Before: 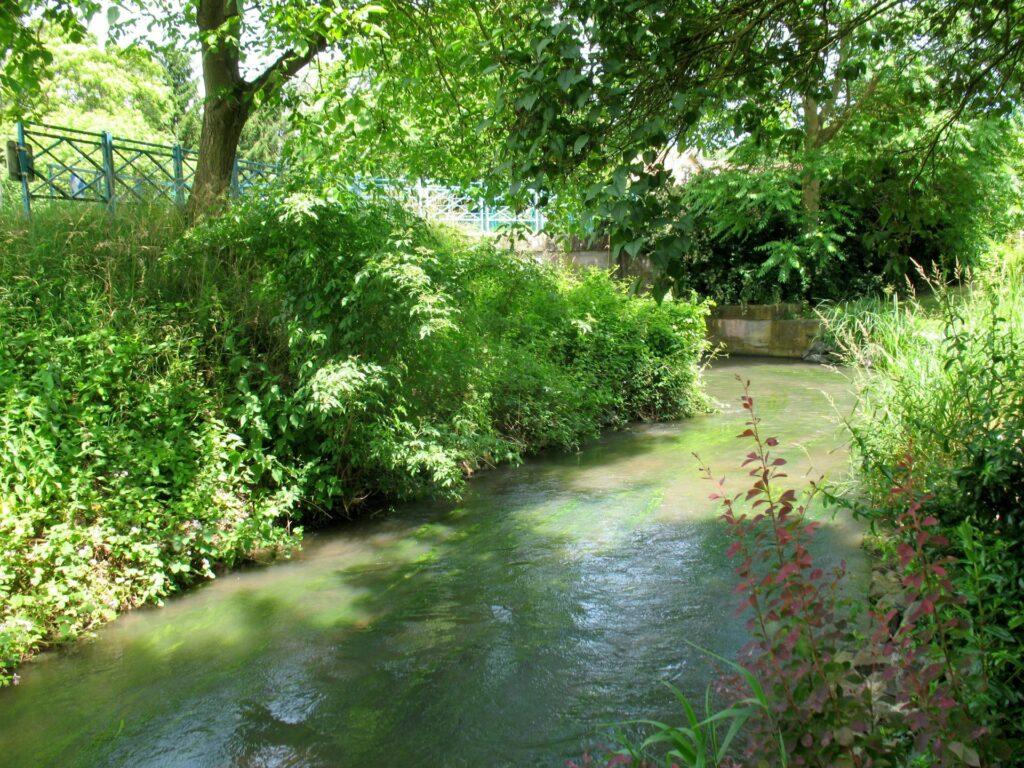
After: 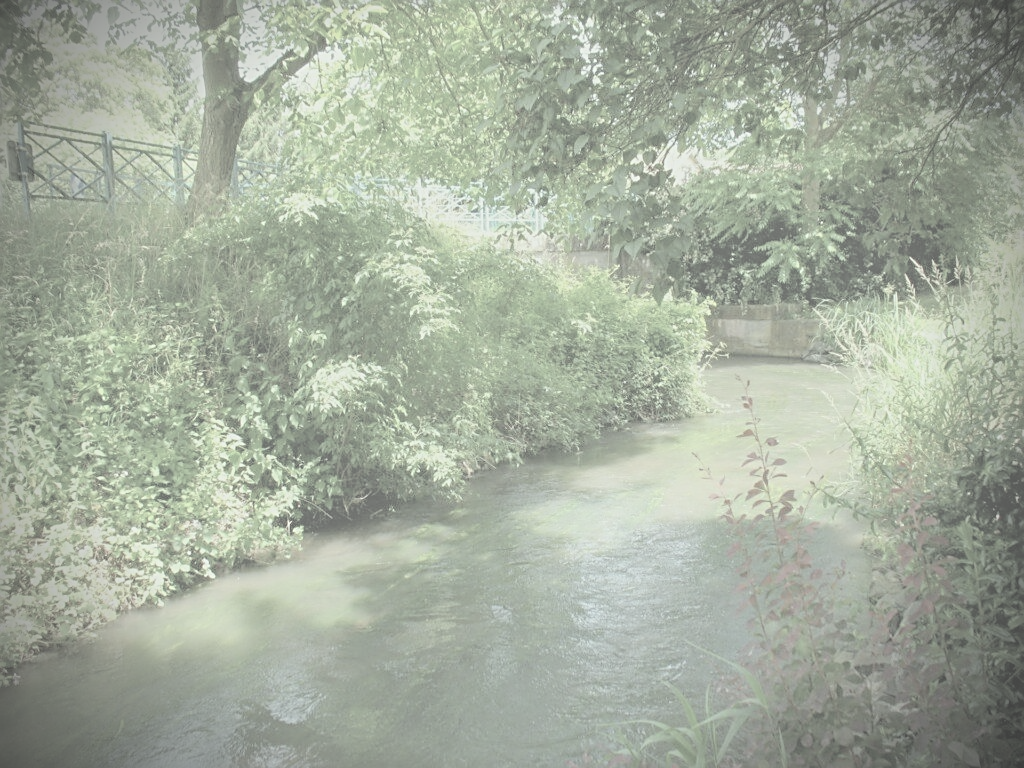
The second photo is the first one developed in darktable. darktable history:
sharpen: on, module defaults
contrast brightness saturation: contrast -0.32, brightness 0.75, saturation -0.78 | blend: blend mode normal, opacity 100%; mask: uniform (no mask)
color correction: highlights a* -2.68, highlights b* 2.57
vignetting: width/height ratio 1.094
